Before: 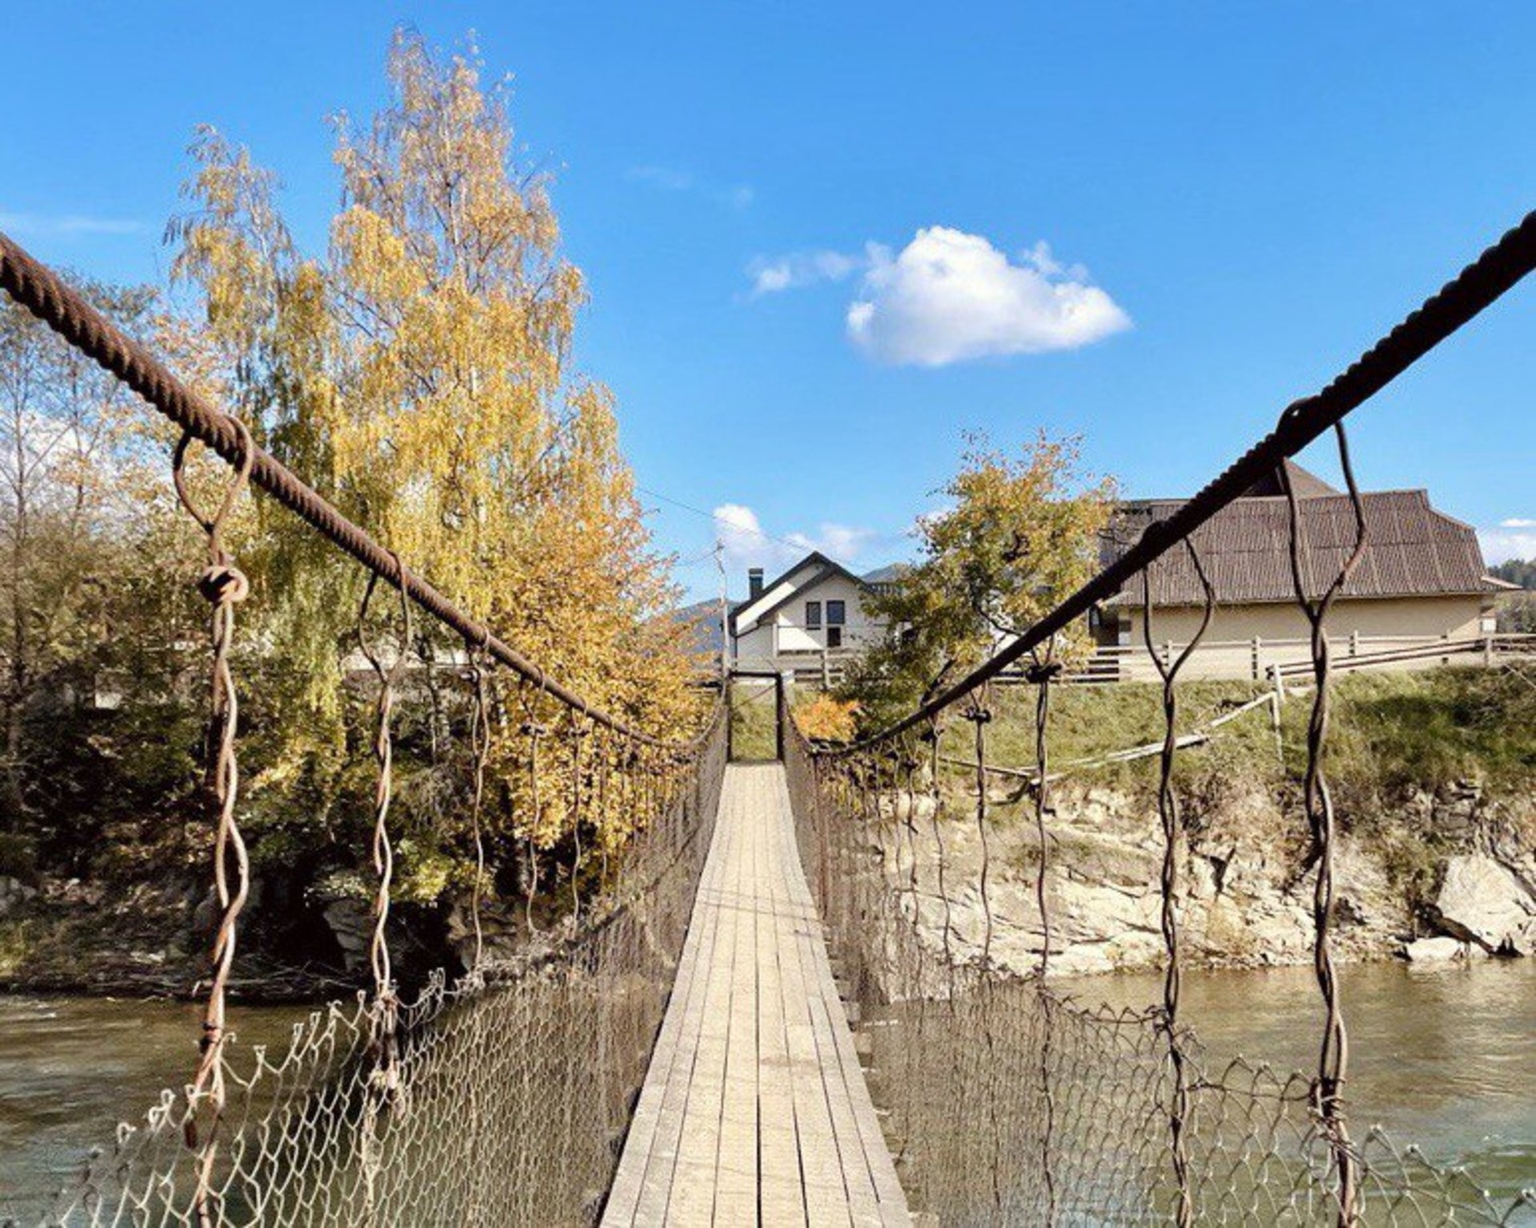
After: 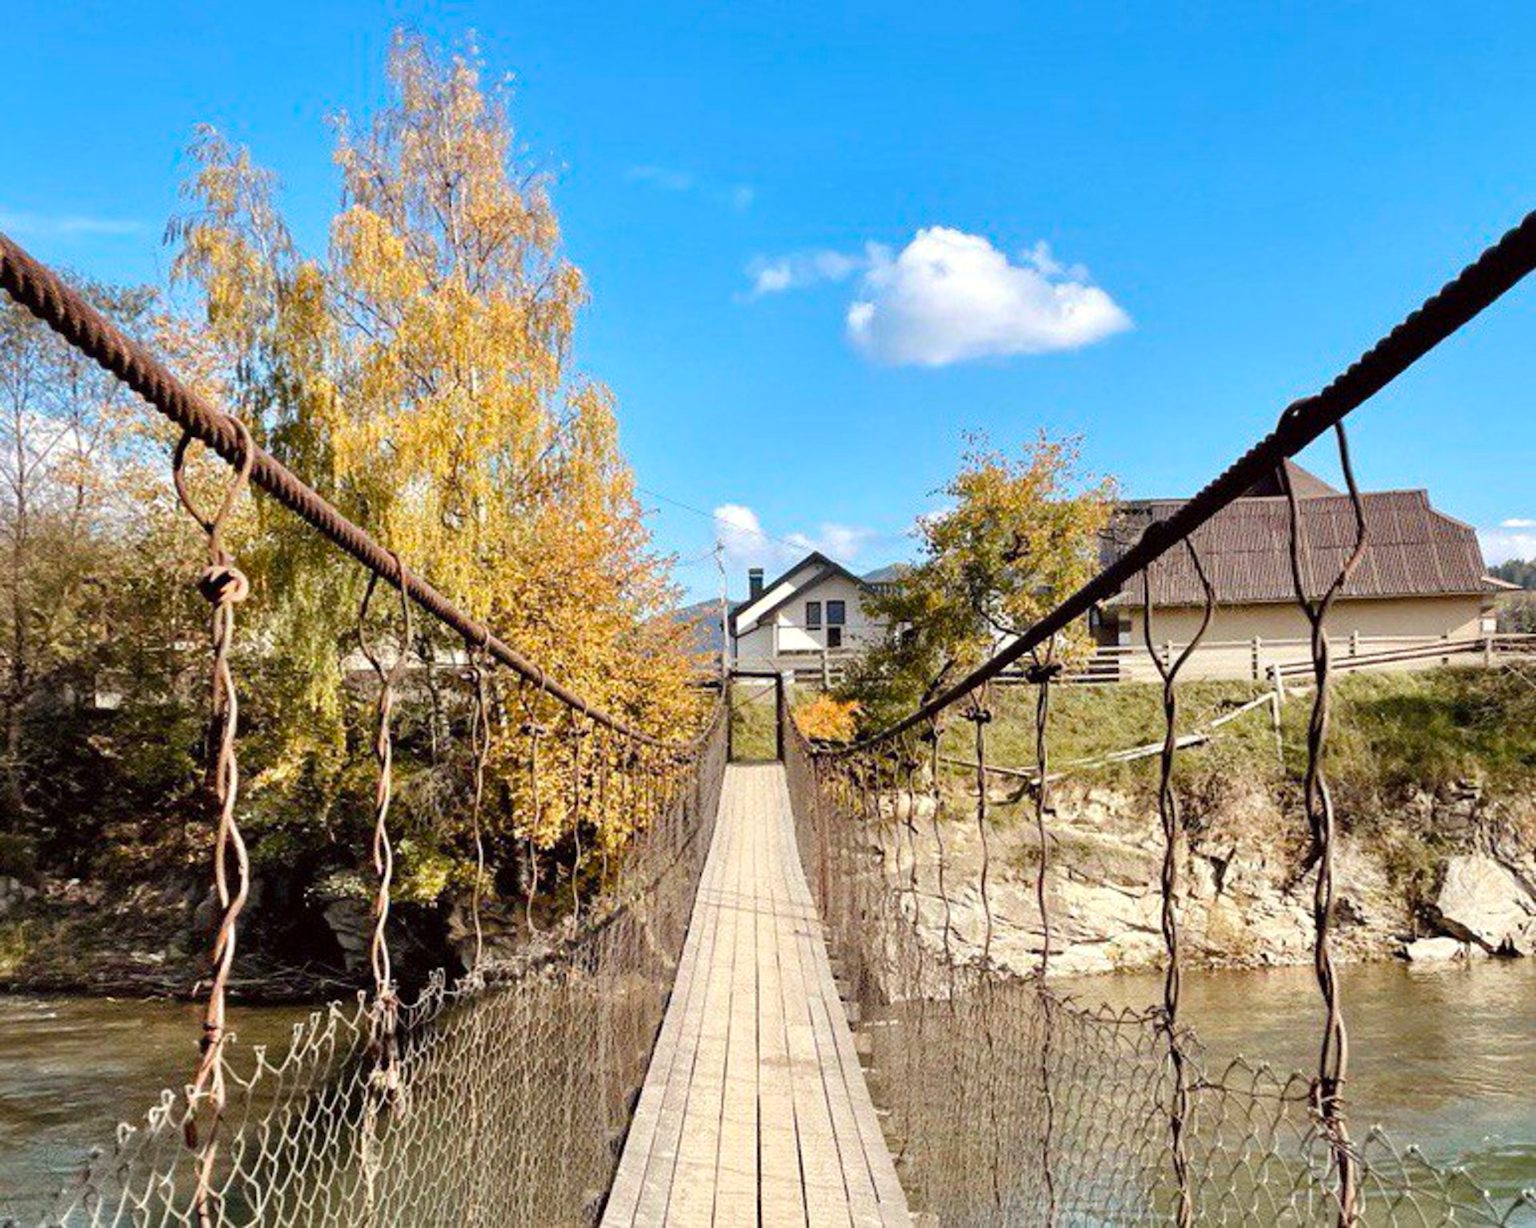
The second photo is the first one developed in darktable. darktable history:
exposure: exposure 0.086 EV, compensate exposure bias true, compensate highlight preservation false
